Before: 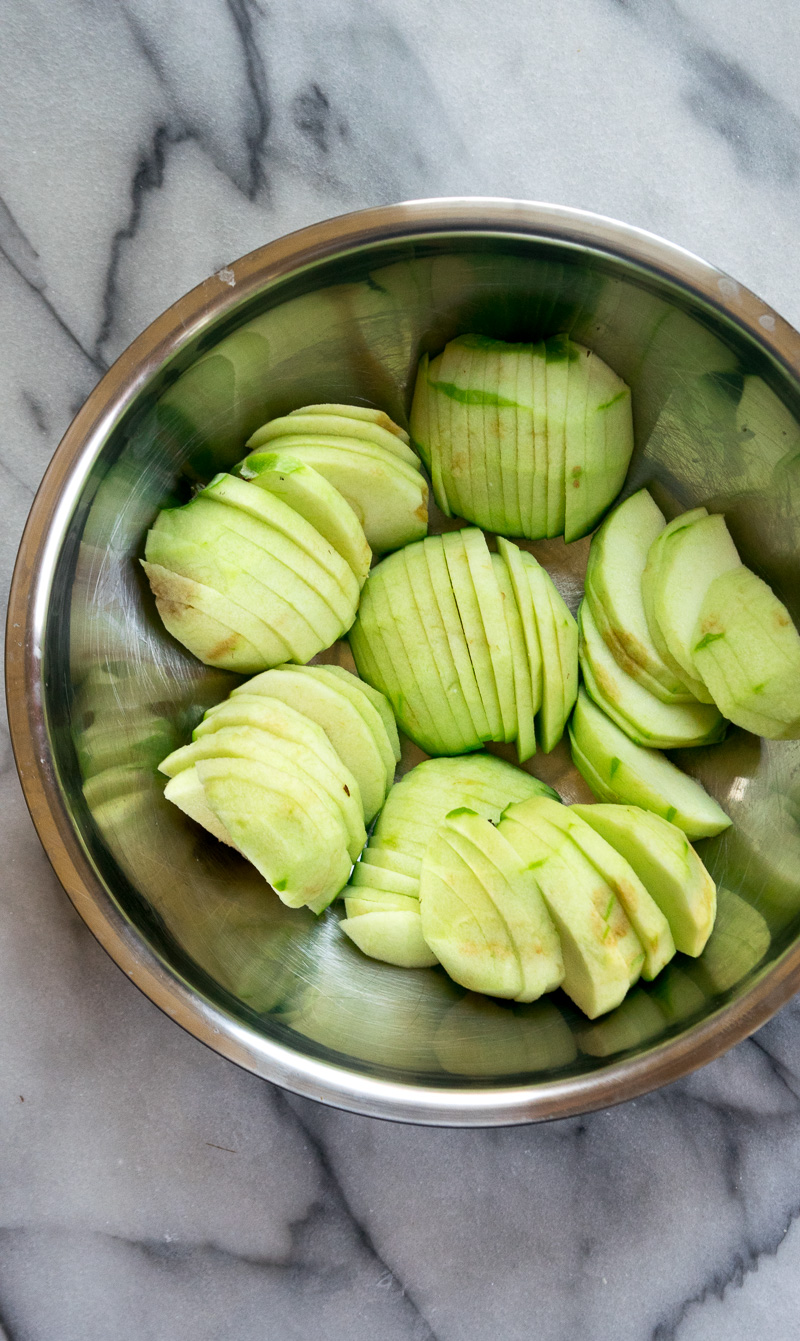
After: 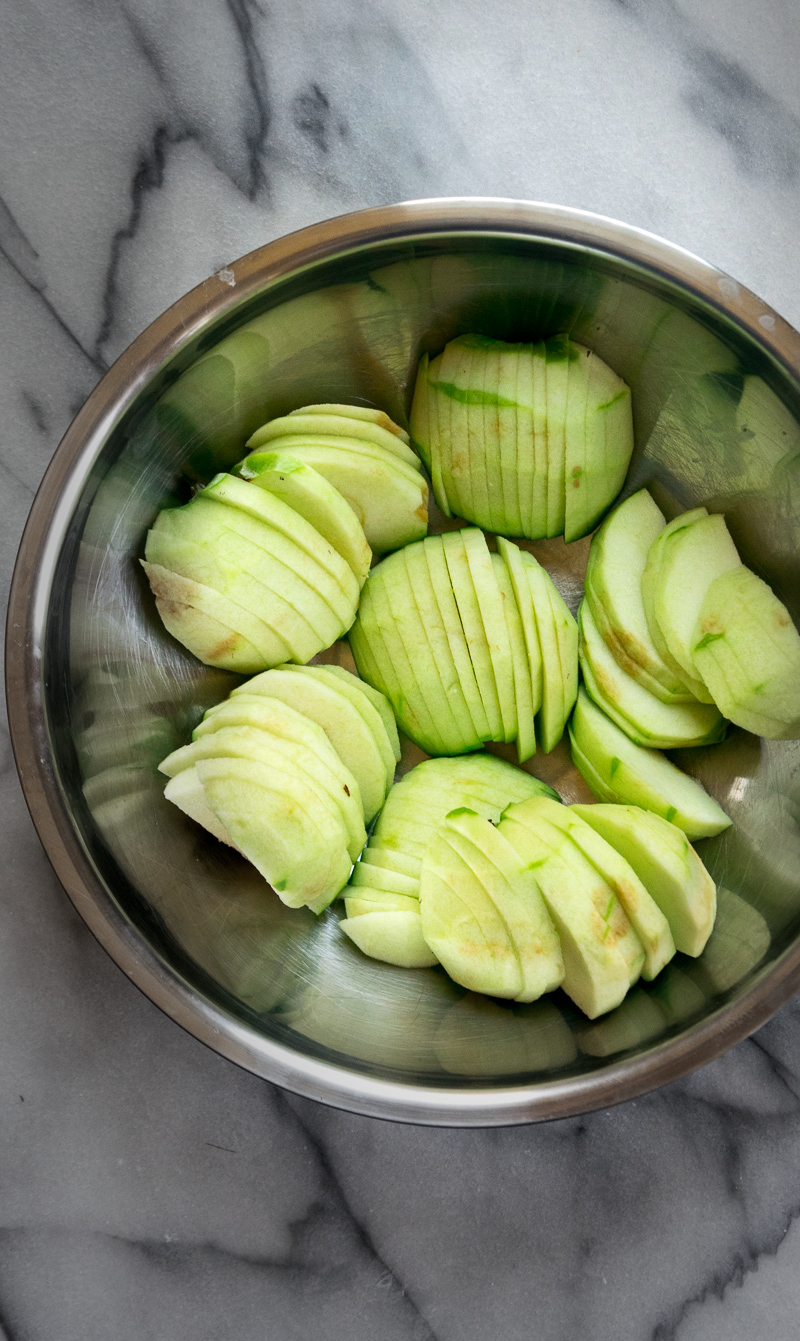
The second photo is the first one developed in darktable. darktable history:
vignetting: fall-off start 66.16%, fall-off radius 39.69%, center (0.219, -0.228), automatic ratio true, width/height ratio 0.667, unbound false
